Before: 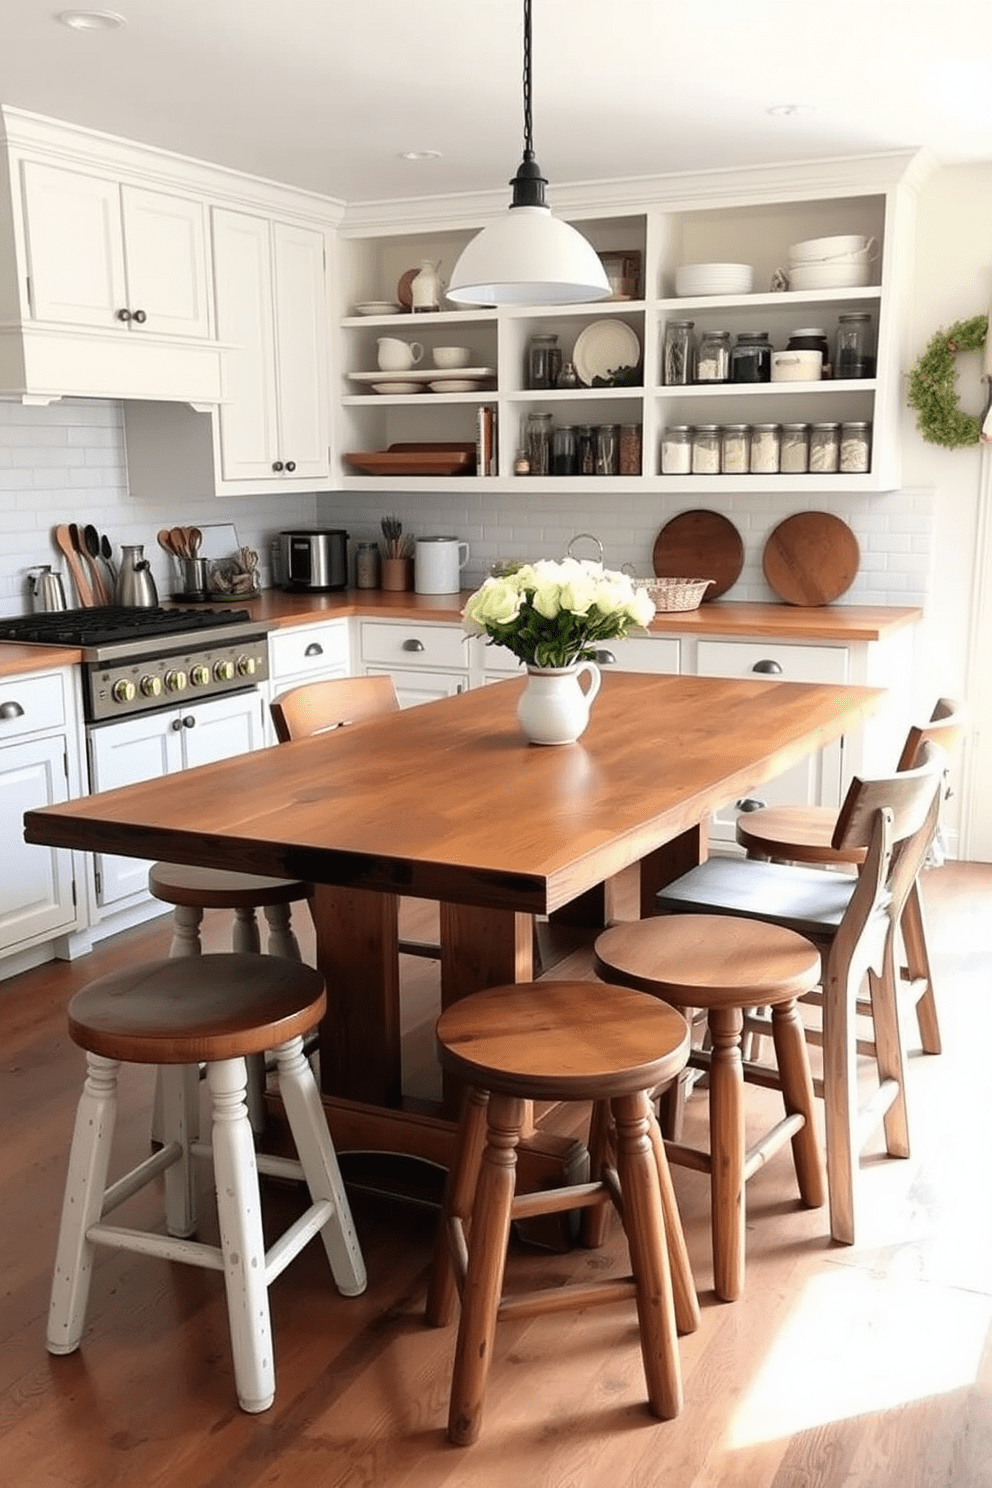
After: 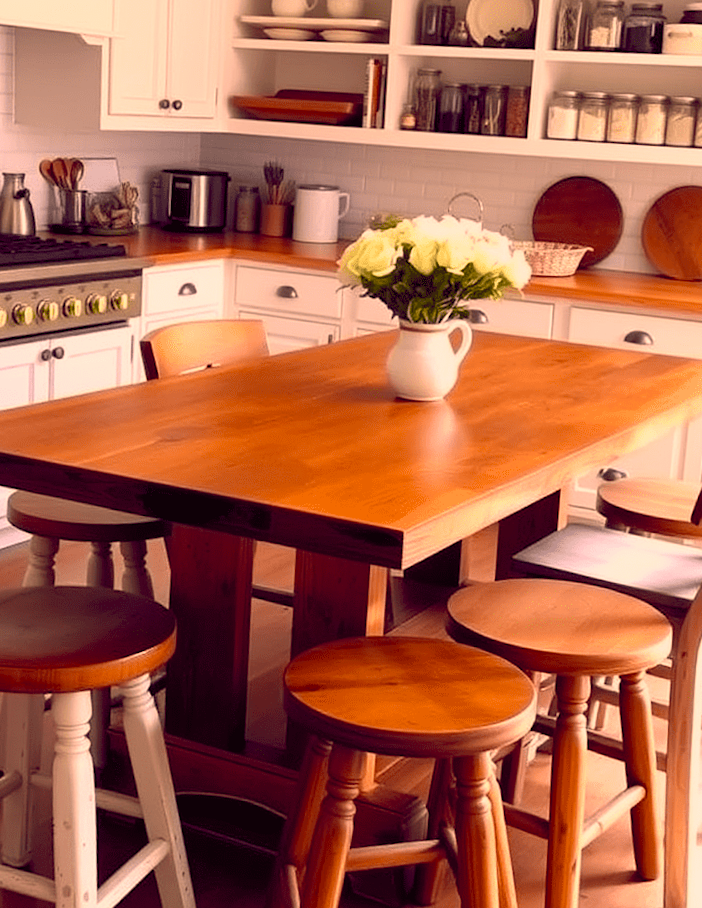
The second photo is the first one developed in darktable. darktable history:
color balance rgb: power › hue 310.47°, global offset › chroma 0.284%, global offset › hue 318.74°, linear chroma grading › shadows 31.467%, linear chroma grading › global chroma -1.51%, linear chroma grading › mid-tones 3.915%, perceptual saturation grading › global saturation 30.202%
color correction: highlights a* 21.73, highlights b* 22.18
crop and rotate: angle -3.94°, left 9.751%, top 20.777%, right 12.293%, bottom 12.027%
